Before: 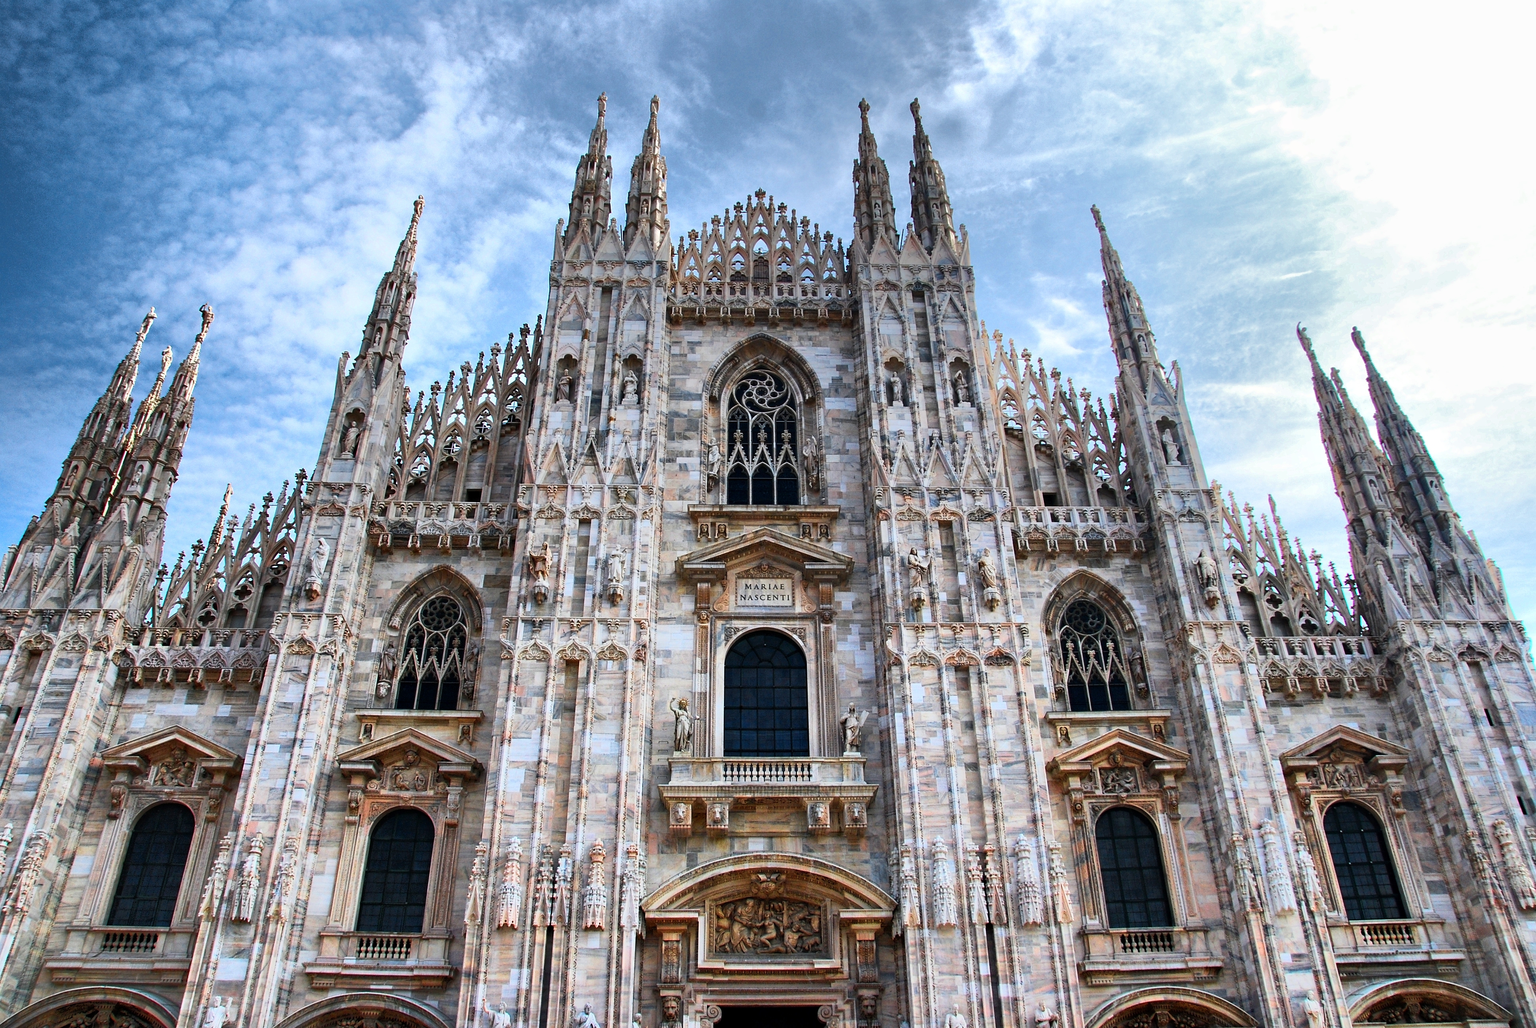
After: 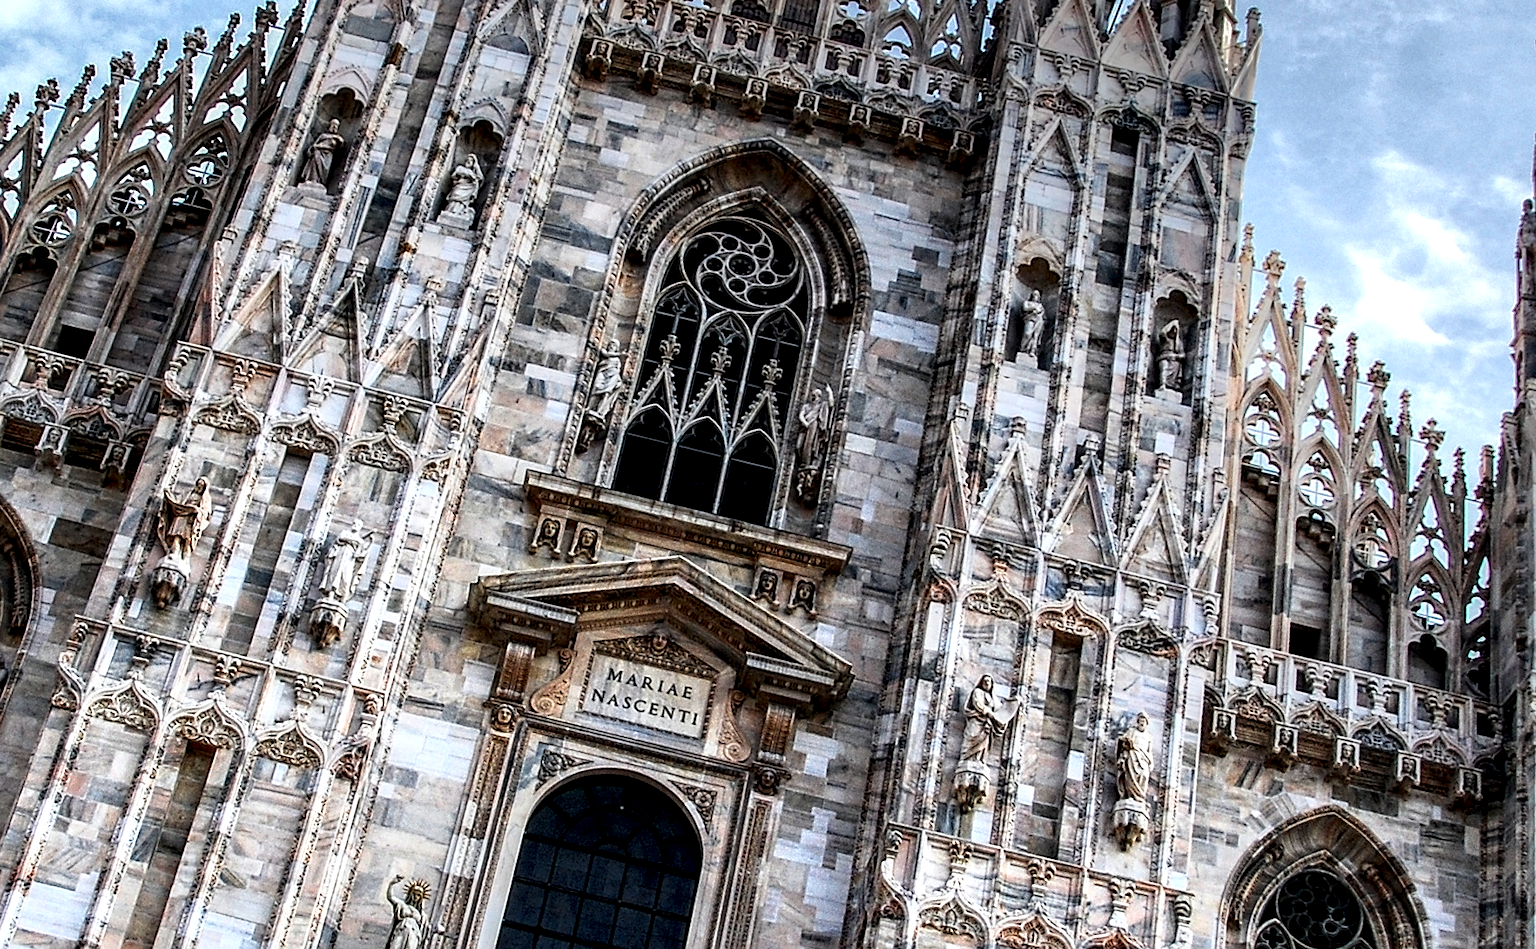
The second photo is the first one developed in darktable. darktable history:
color correction: saturation 0.85
sharpen: radius 1.864, amount 0.398, threshold 1.271
local contrast: highlights 19%, detail 186%
rotate and perspective: rotation 13.27°, automatic cropping off
crop: left 31.751%, top 32.172%, right 27.8%, bottom 35.83%
